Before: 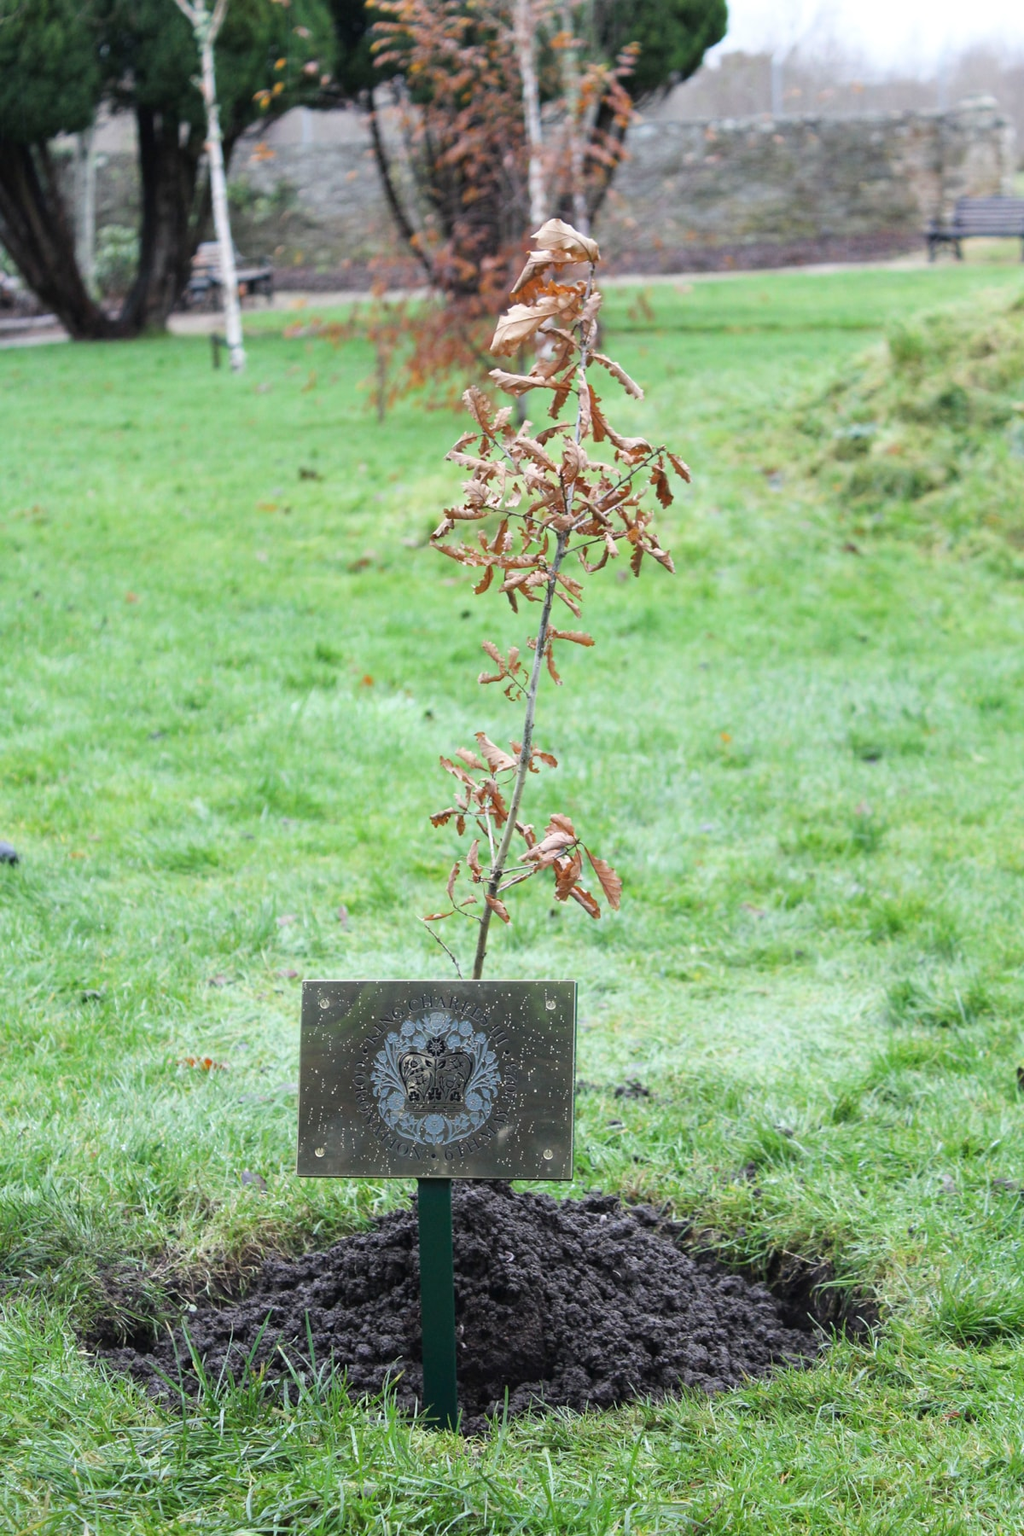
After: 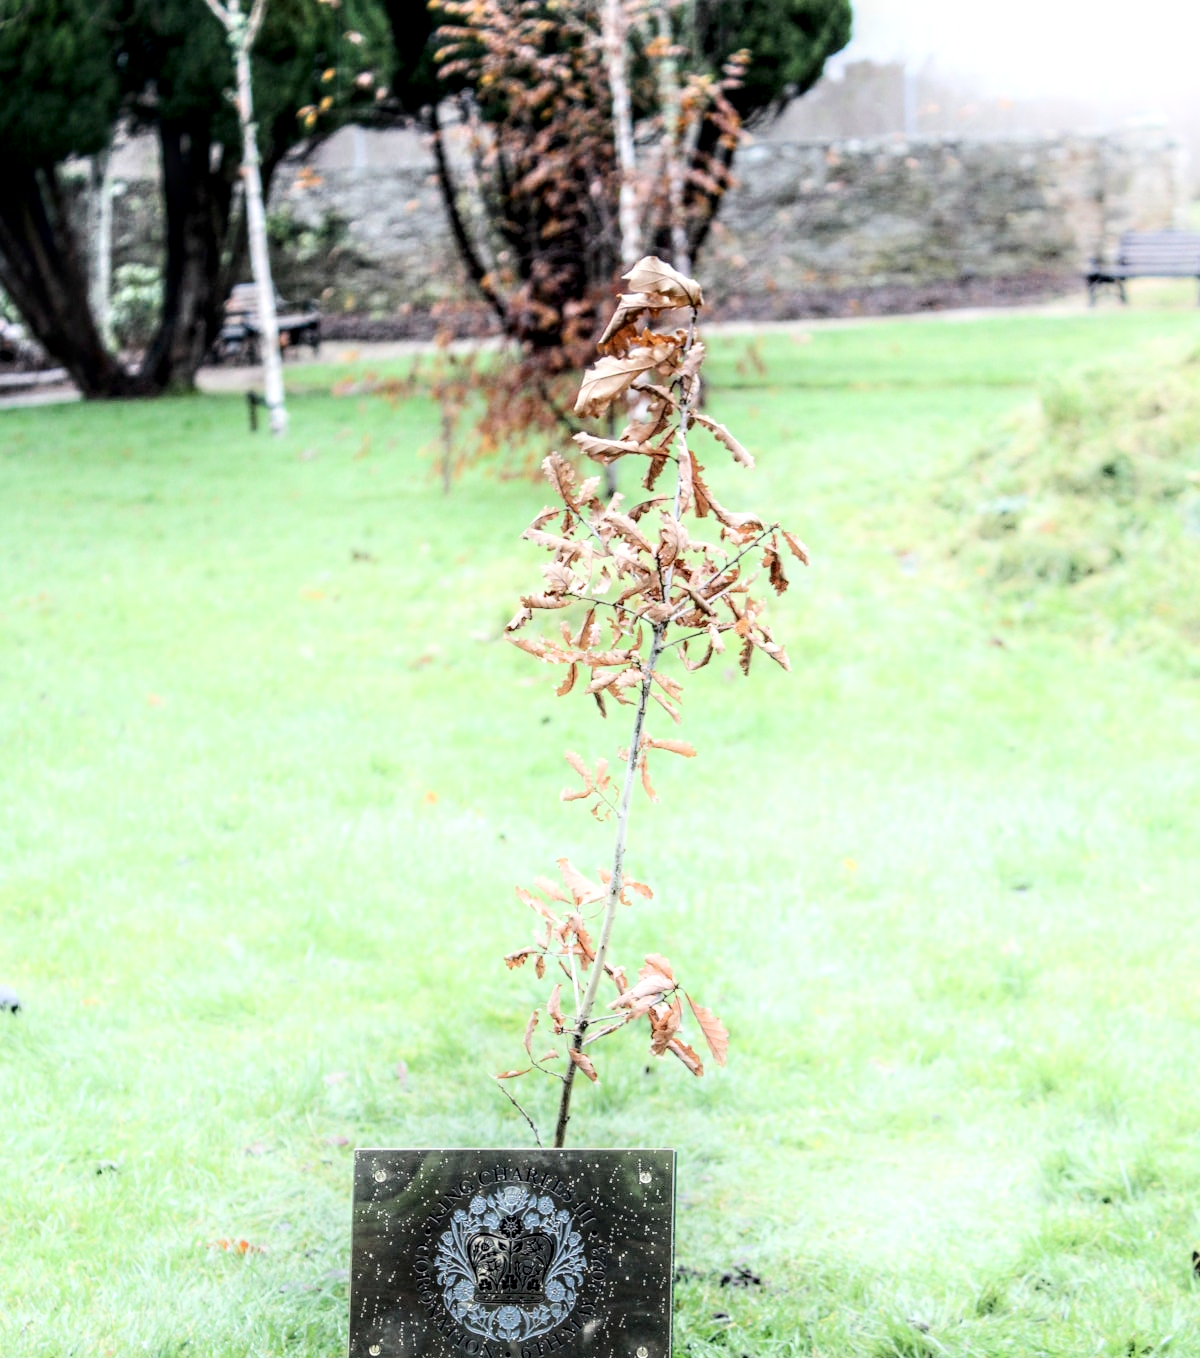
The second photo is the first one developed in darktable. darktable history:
shadows and highlights: shadows -54.69, highlights 87.42, soften with gaussian
crop: bottom 24.515%
local contrast: highlights 4%, shadows 1%, detail 182%
tone curve: curves: ch0 [(0, 0) (0.003, 0.016) (0.011, 0.016) (0.025, 0.016) (0.044, 0.016) (0.069, 0.016) (0.1, 0.026) (0.136, 0.047) (0.177, 0.088) (0.224, 0.14) (0.277, 0.2) (0.335, 0.276) (0.399, 0.37) (0.468, 0.47) (0.543, 0.583) (0.623, 0.698) (0.709, 0.779) (0.801, 0.858) (0.898, 0.929) (1, 1)], color space Lab, independent channels, preserve colors none
